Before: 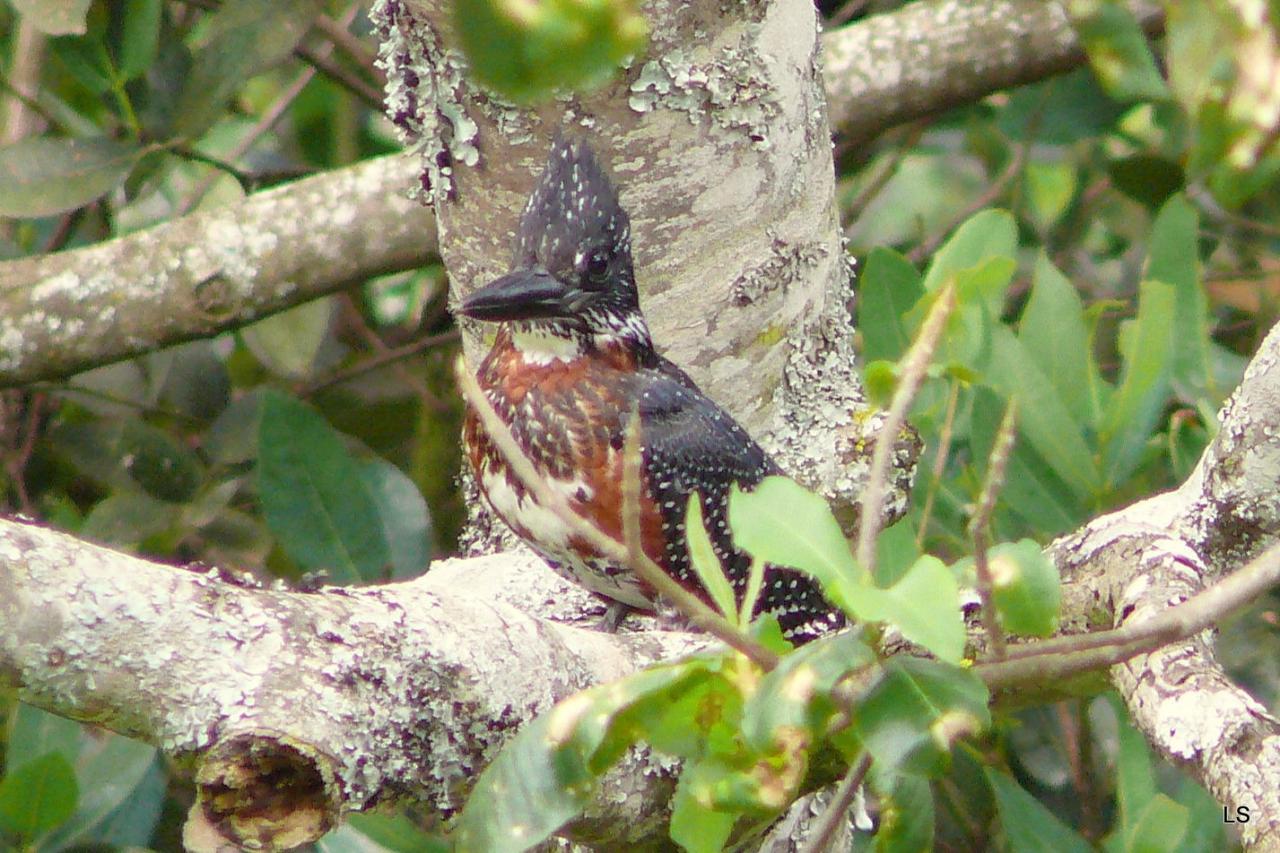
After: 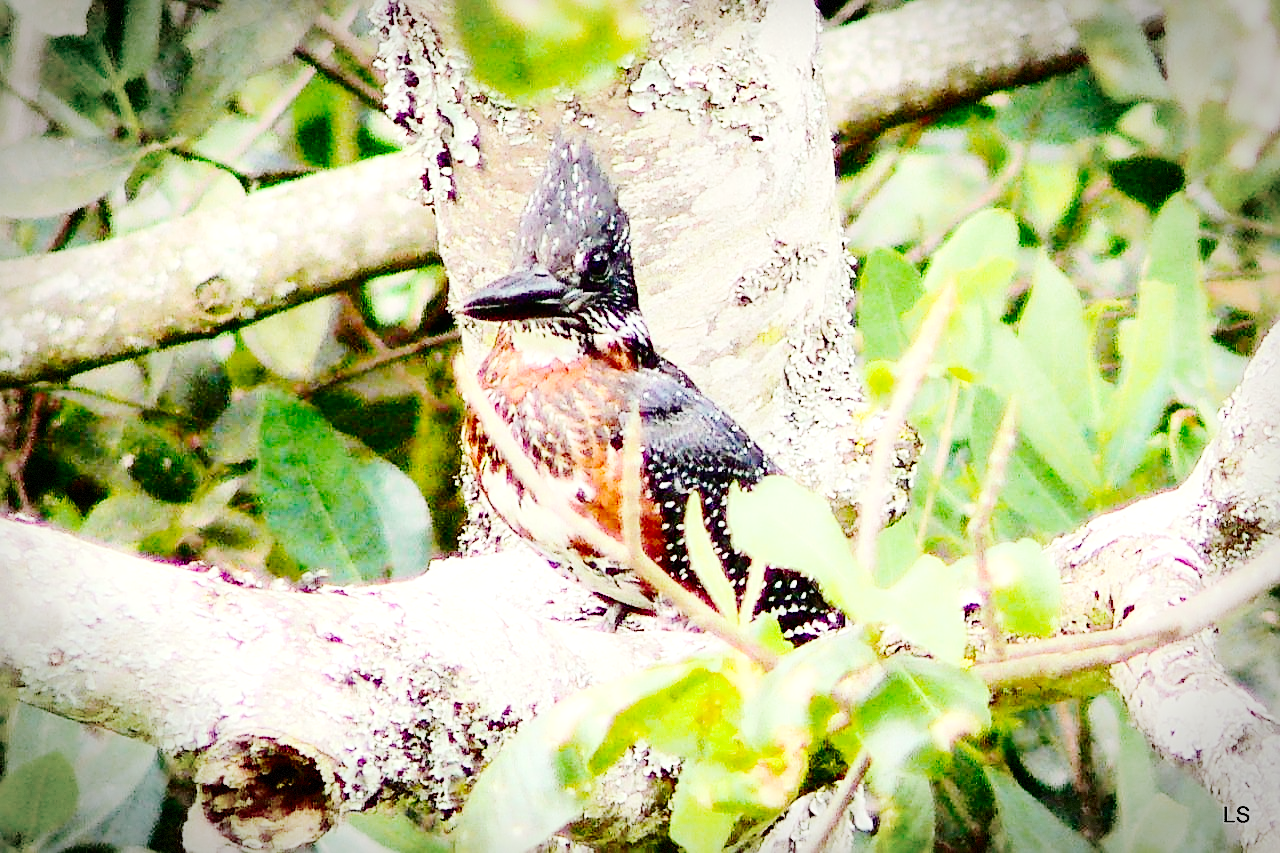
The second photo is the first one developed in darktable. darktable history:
exposure: black level correction 0, exposure 0.499 EV, compensate exposure bias true, compensate highlight preservation false
sharpen: on, module defaults
vignetting: automatic ratio true, dithering 8-bit output
base curve: curves: ch0 [(0, 0) (0.036, 0.01) (0.123, 0.254) (0.258, 0.504) (0.507, 0.748) (1, 1)], preserve colors none
contrast brightness saturation: contrast 0.282
